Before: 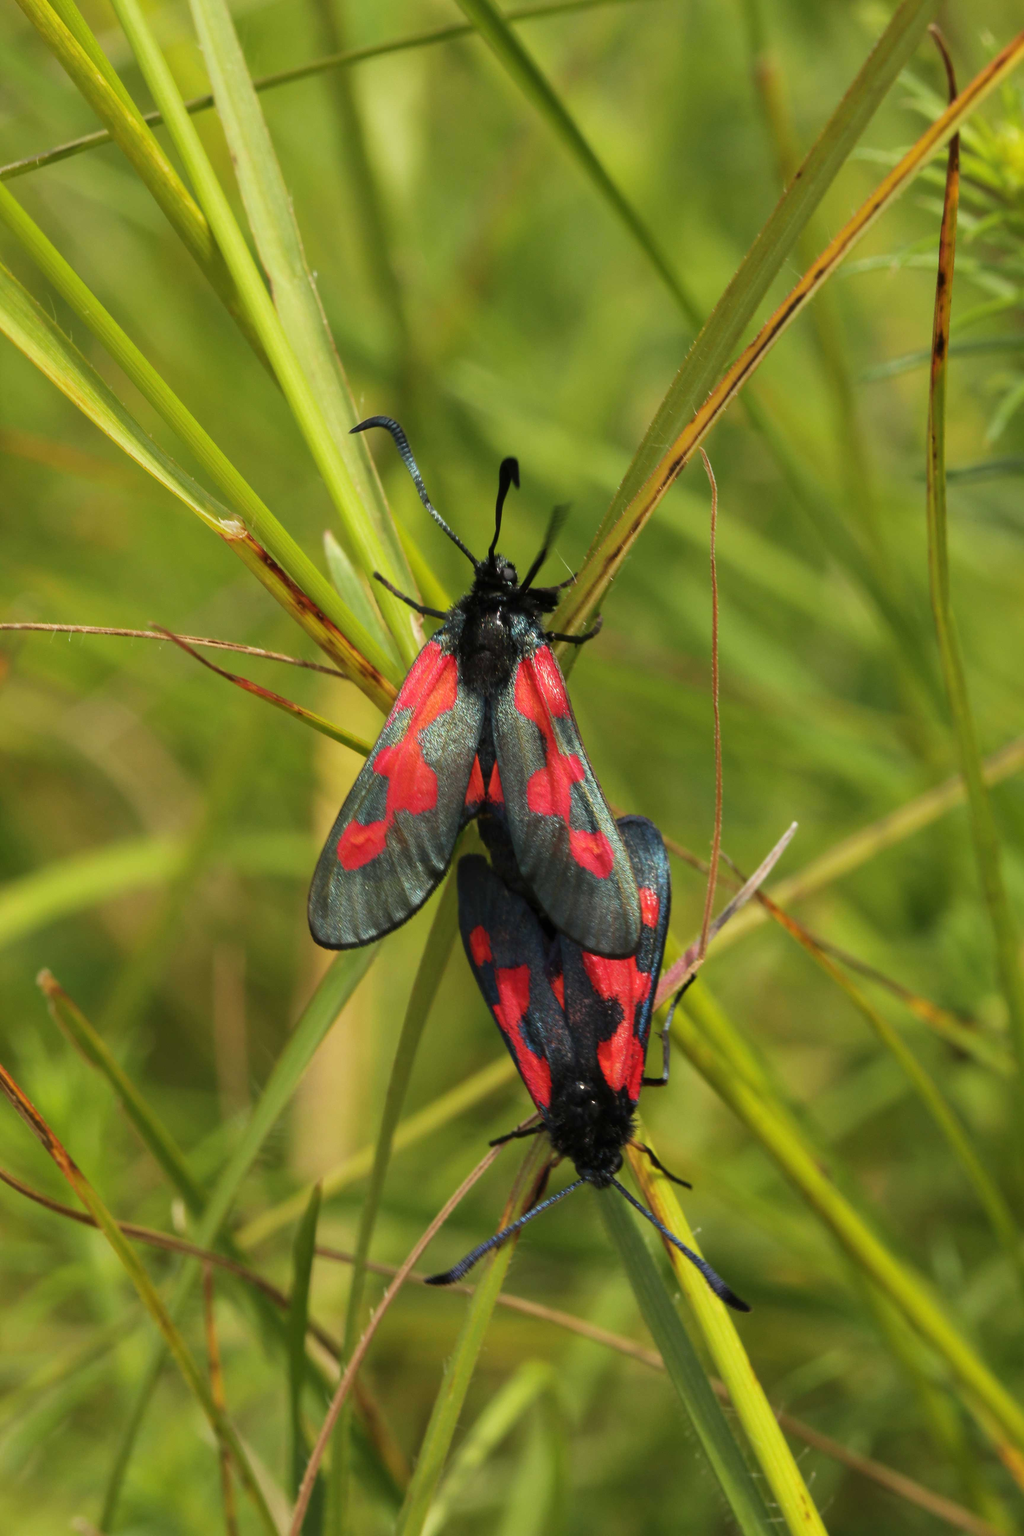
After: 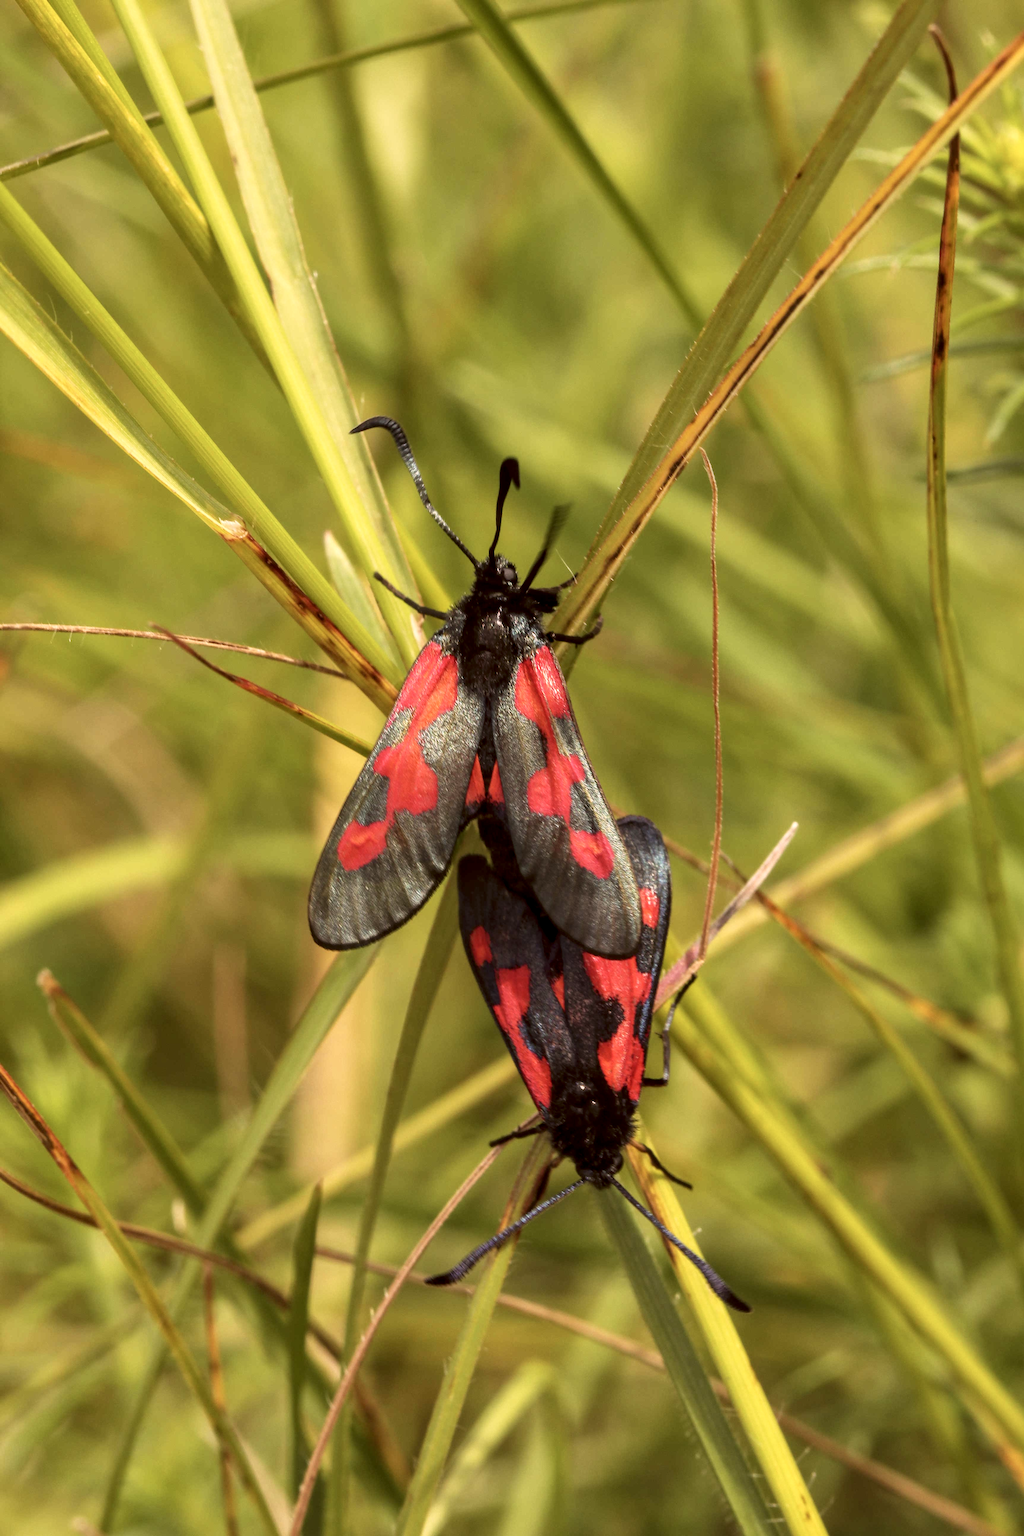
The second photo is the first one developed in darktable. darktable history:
color correction: highlights a* 10.17, highlights b* 9.77, shadows a* 9.15, shadows b* 8.57, saturation 0.785
base curve: curves: ch0 [(0, 0) (0.666, 0.806) (1, 1)], preserve colors none
local contrast: detail 130%
